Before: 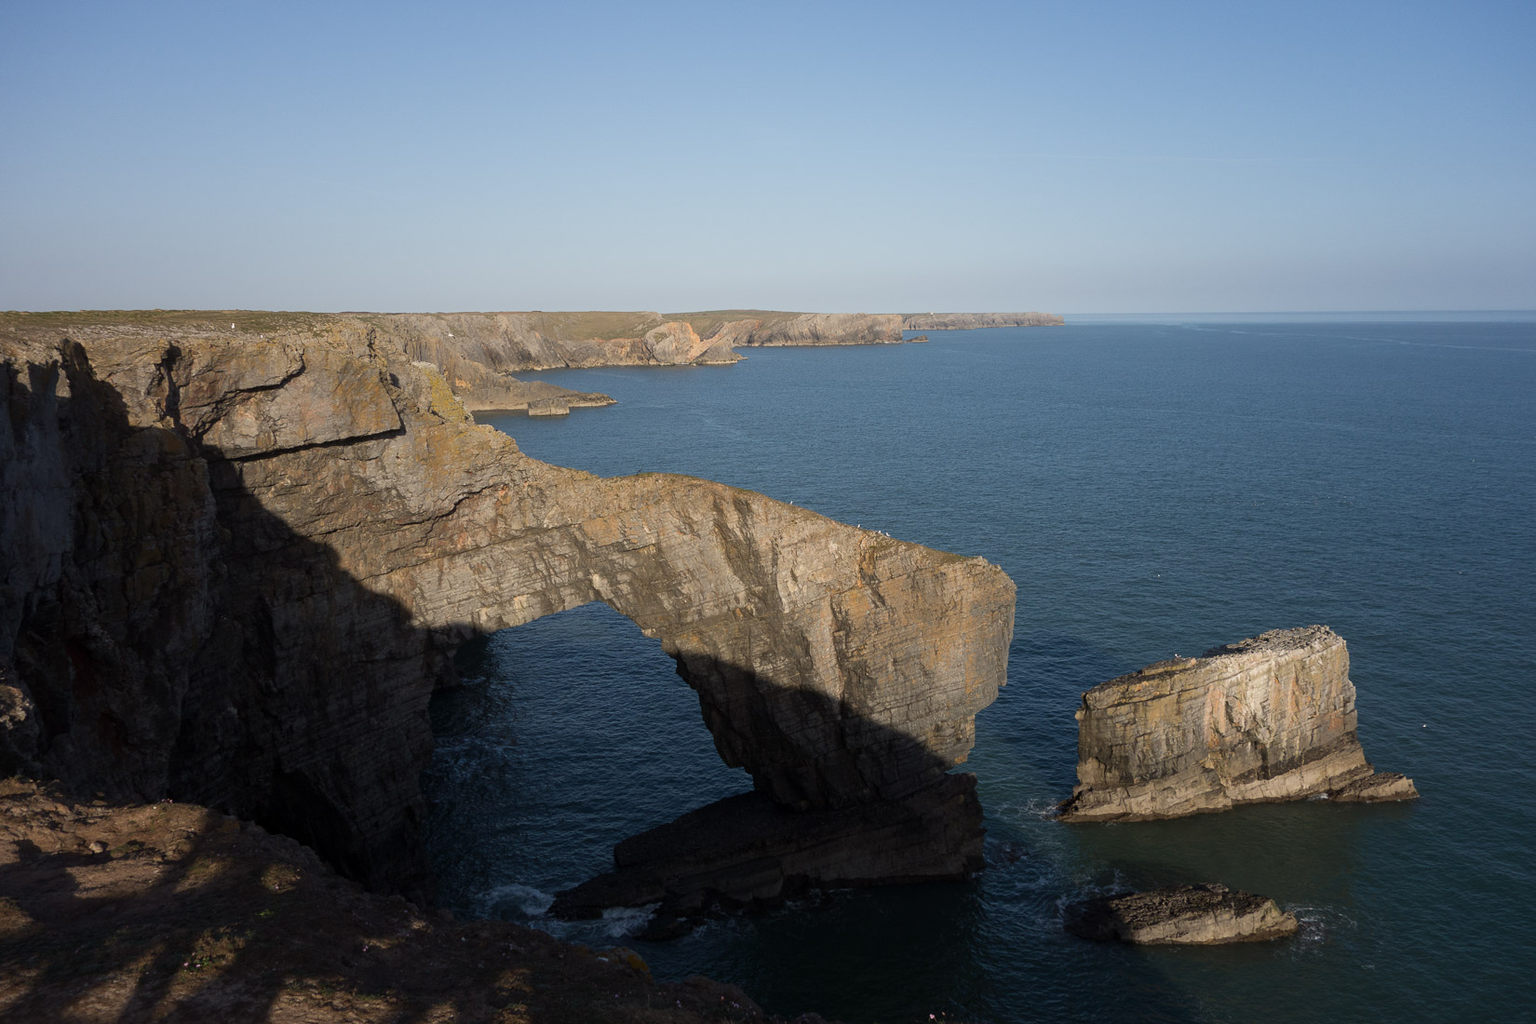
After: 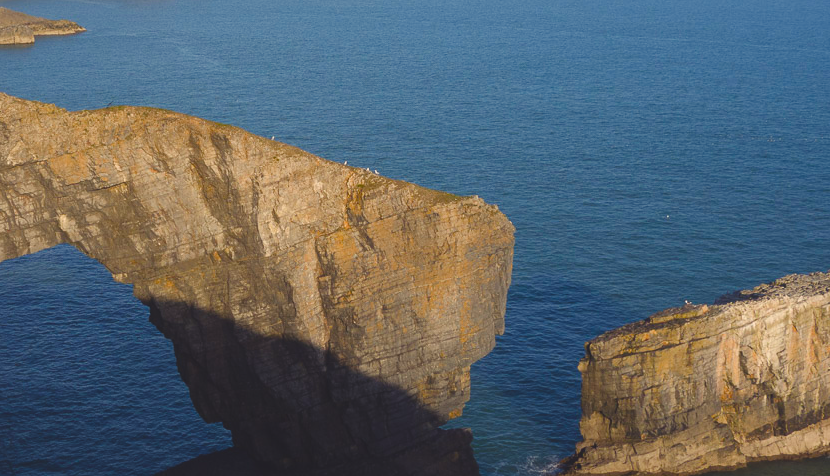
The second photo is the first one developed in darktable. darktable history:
levels: levels [0.018, 0.493, 1]
crop: left 35.03%, top 36.625%, right 14.663%, bottom 20.057%
color balance rgb: shadows lift › chroma 3%, shadows lift › hue 280.8°, power › hue 330°, highlights gain › chroma 3%, highlights gain › hue 75.6°, global offset › luminance 1.5%, perceptual saturation grading › global saturation 20%, perceptual saturation grading › highlights -25%, perceptual saturation grading › shadows 50%, global vibrance 30%
